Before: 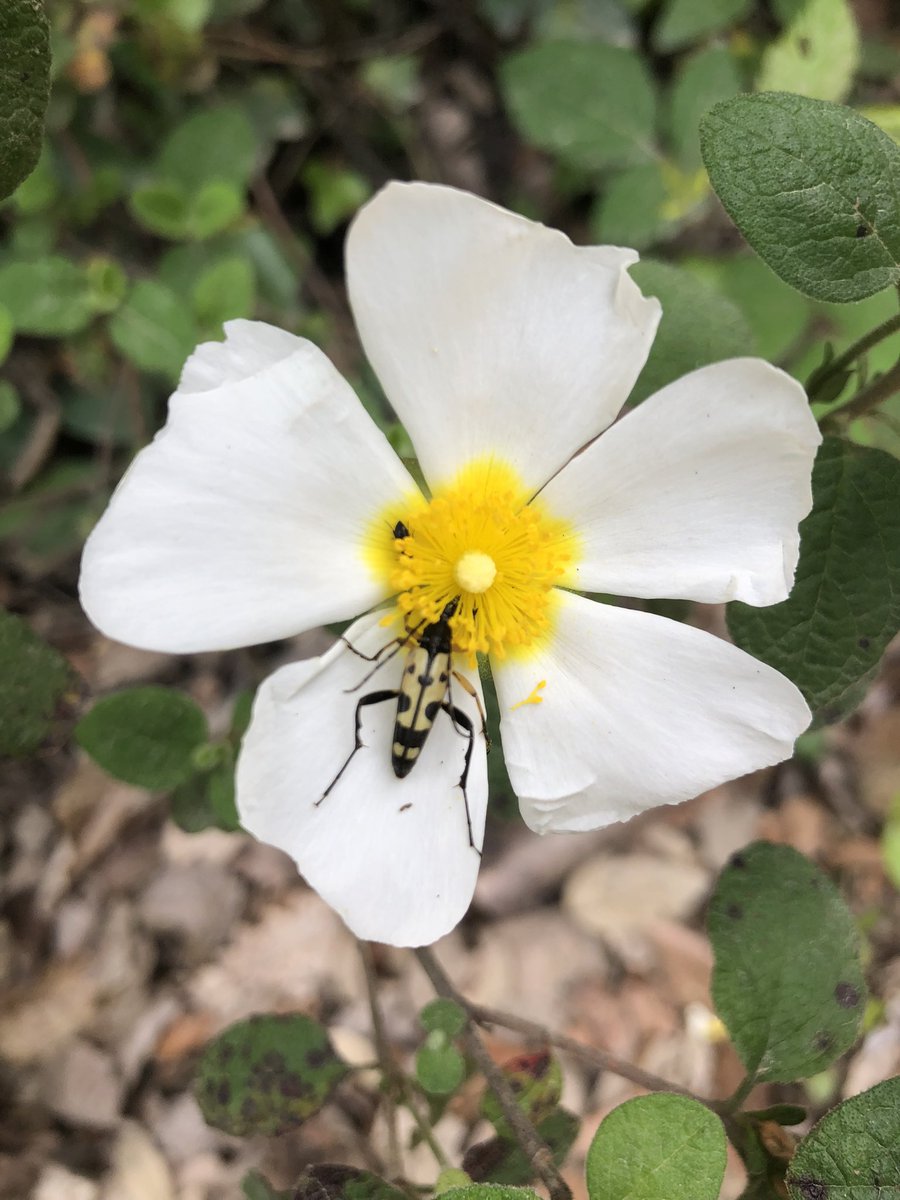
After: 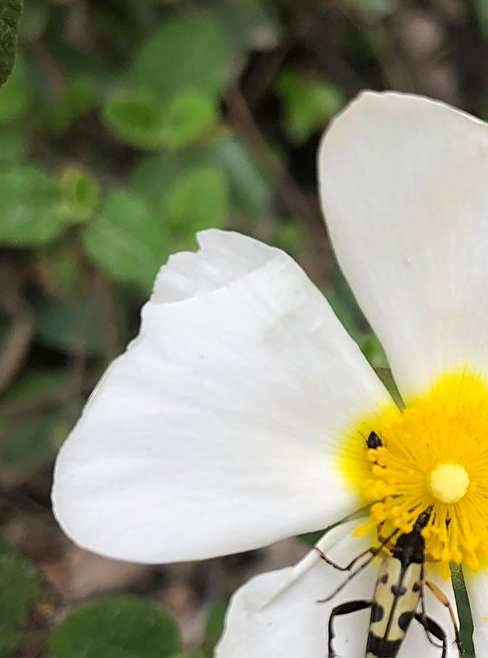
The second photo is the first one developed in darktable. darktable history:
contrast equalizer: octaves 7, y [[0.515 ×6], [0.507 ×6], [0.425 ×6], [0 ×6], [0 ×6]], mix -0.997
sharpen: on, module defaults
crop and rotate: left 3.05%, top 7.541%, right 42.716%, bottom 37.59%
